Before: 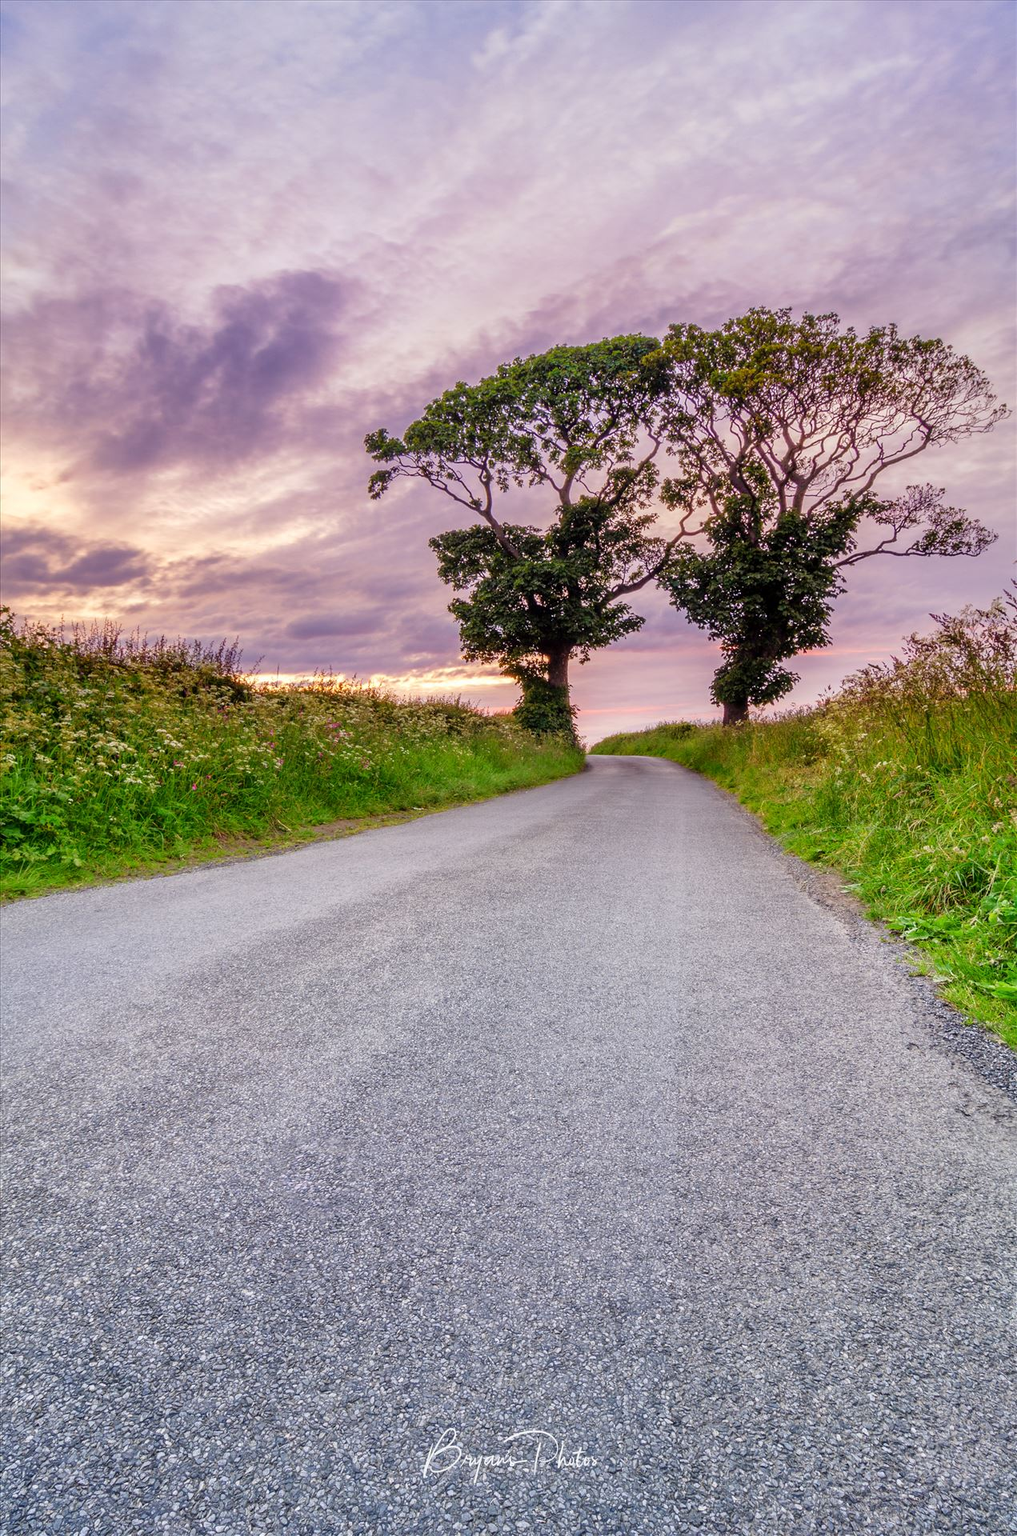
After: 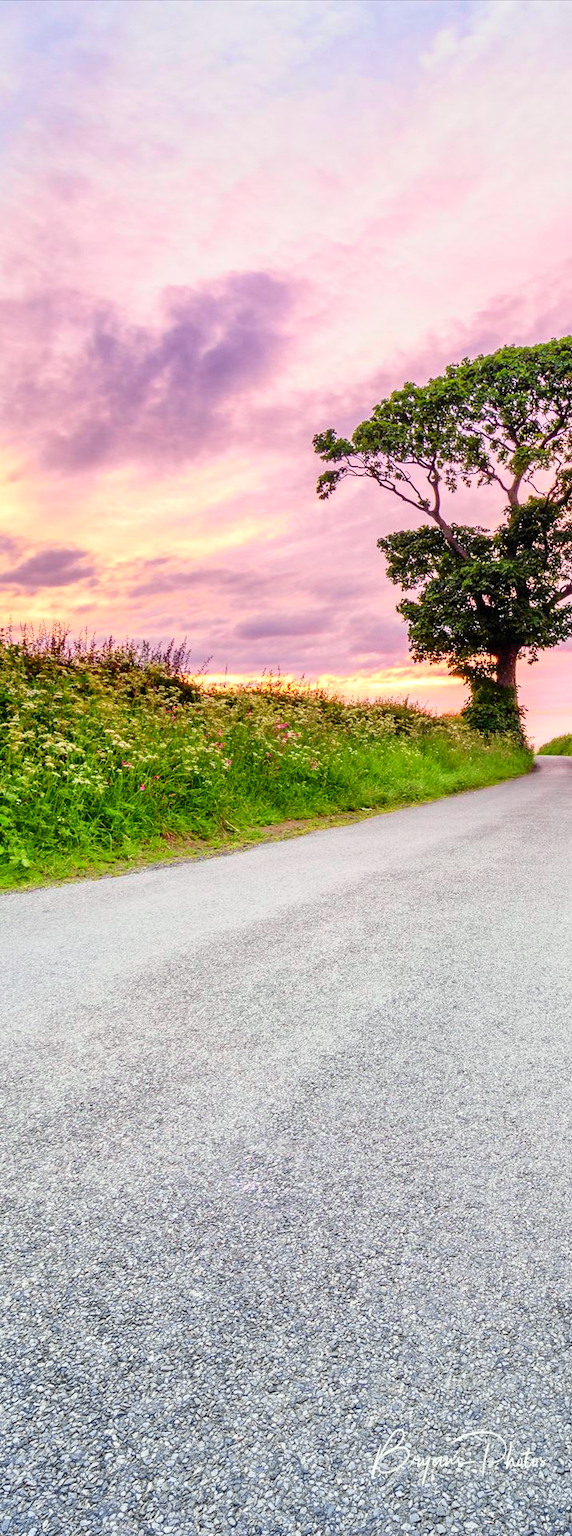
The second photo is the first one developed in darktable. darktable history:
color correction: highlights a* -2.68, highlights b* 2.57
exposure: exposure 0.236 EV, compensate highlight preservation false
tone curve: curves: ch0 [(0, 0) (0.131, 0.116) (0.316, 0.345) (0.501, 0.584) (0.629, 0.732) (0.812, 0.888) (1, 0.974)]; ch1 [(0, 0) (0.366, 0.367) (0.475, 0.462) (0.494, 0.496) (0.504, 0.499) (0.553, 0.584) (1, 1)]; ch2 [(0, 0) (0.333, 0.346) (0.375, 0.375) (0.424, 0.43) (0.476, 0.492) (0.502, 0.502) (0.533, 0.556) (0.566, 0.599) (0.614, 0.653) (1, 1)], color space Lab, independent channels, preserve colors none
crop: left 5.114%, right 38.589%
